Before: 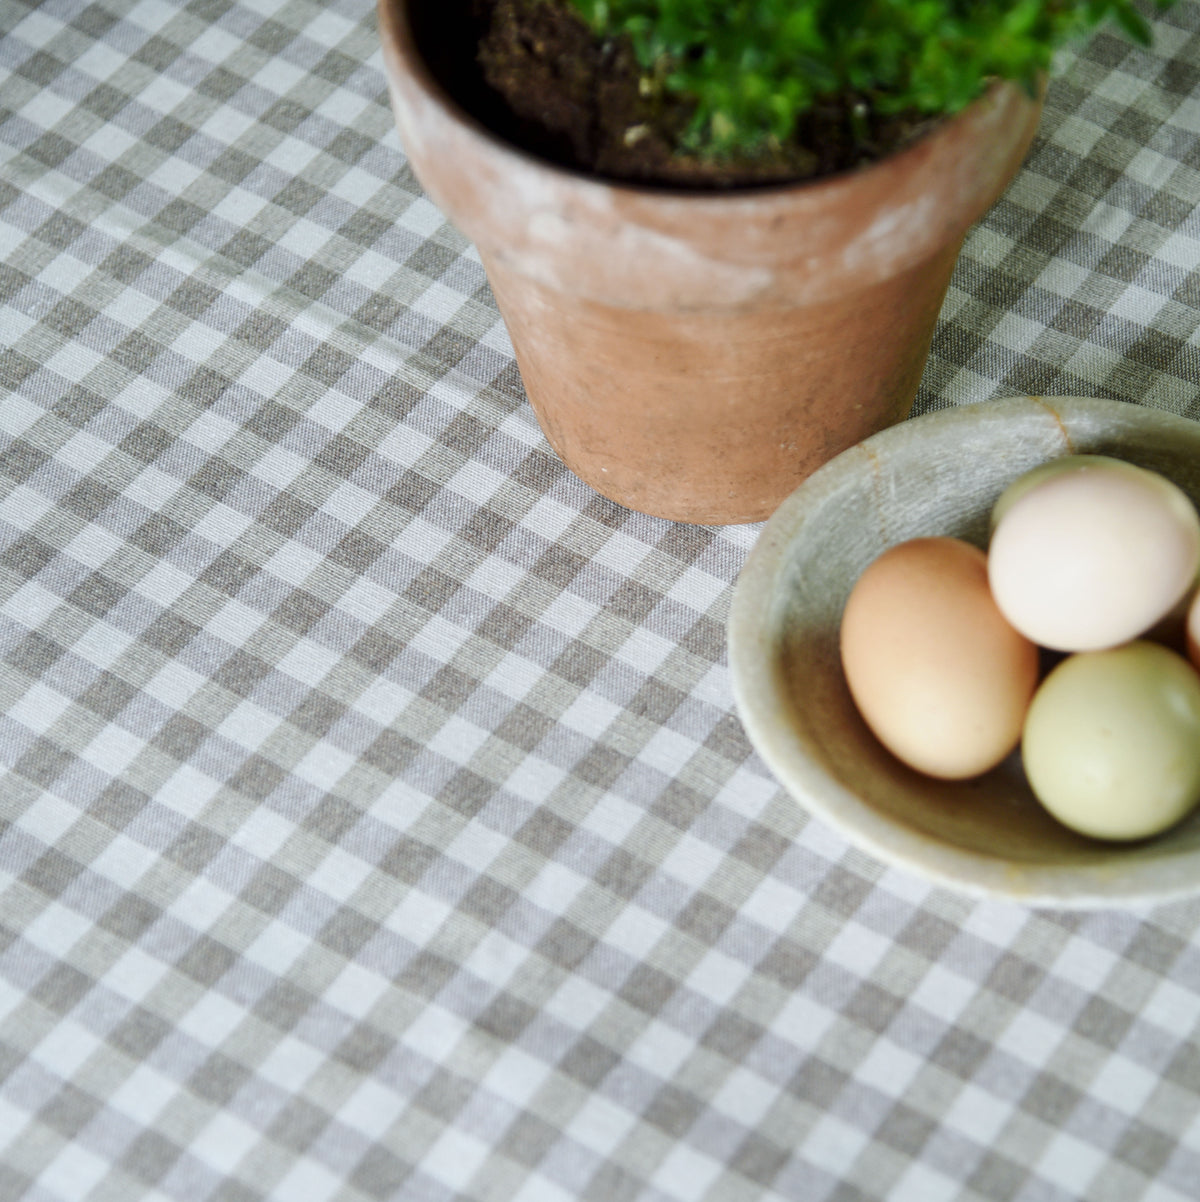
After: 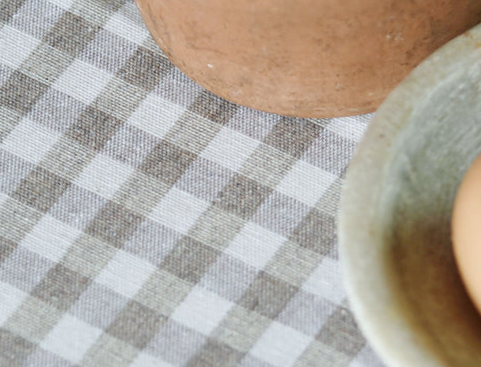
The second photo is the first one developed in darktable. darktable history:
shadows and highlights: radius 331.84, shadows 53.55, highlights -100, compress 94.63%, highlights color adjustment 73.23%, soften with gaussian
rotate and perspective: rotation -1.32°, lens shift (horizontal) -0.031, crop left 0.015, crop right 0.985, crop top 0.047, crop bottom 0.982
crop: left 31.751%, top 32.172%, right 27.8%, bottom 35.83%
